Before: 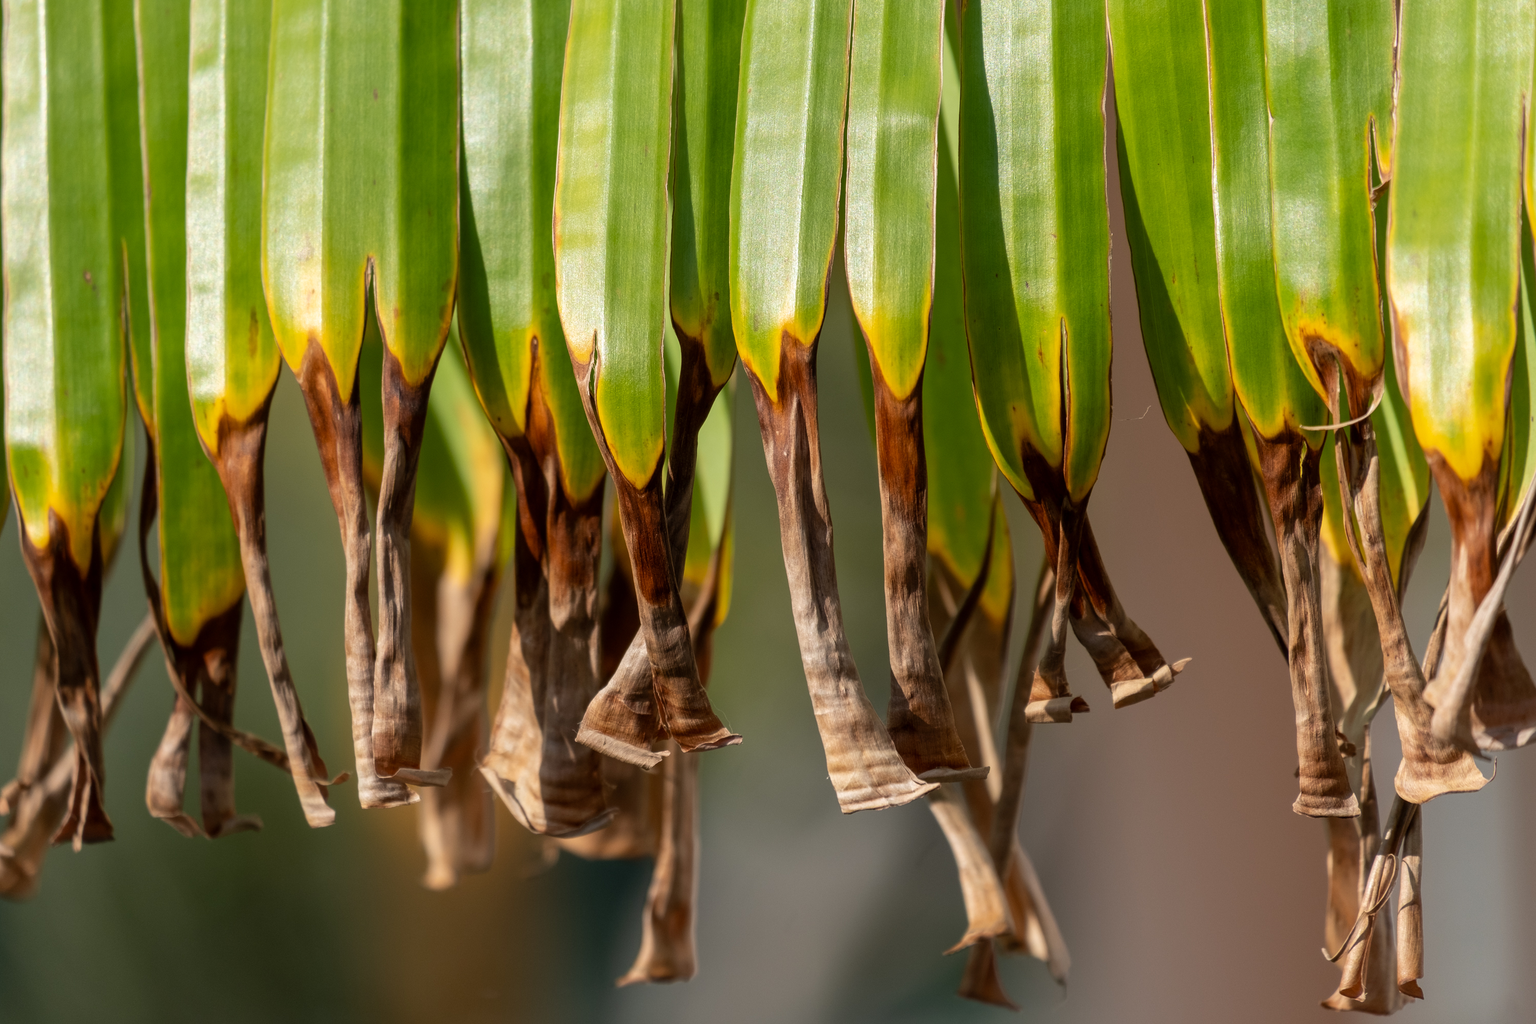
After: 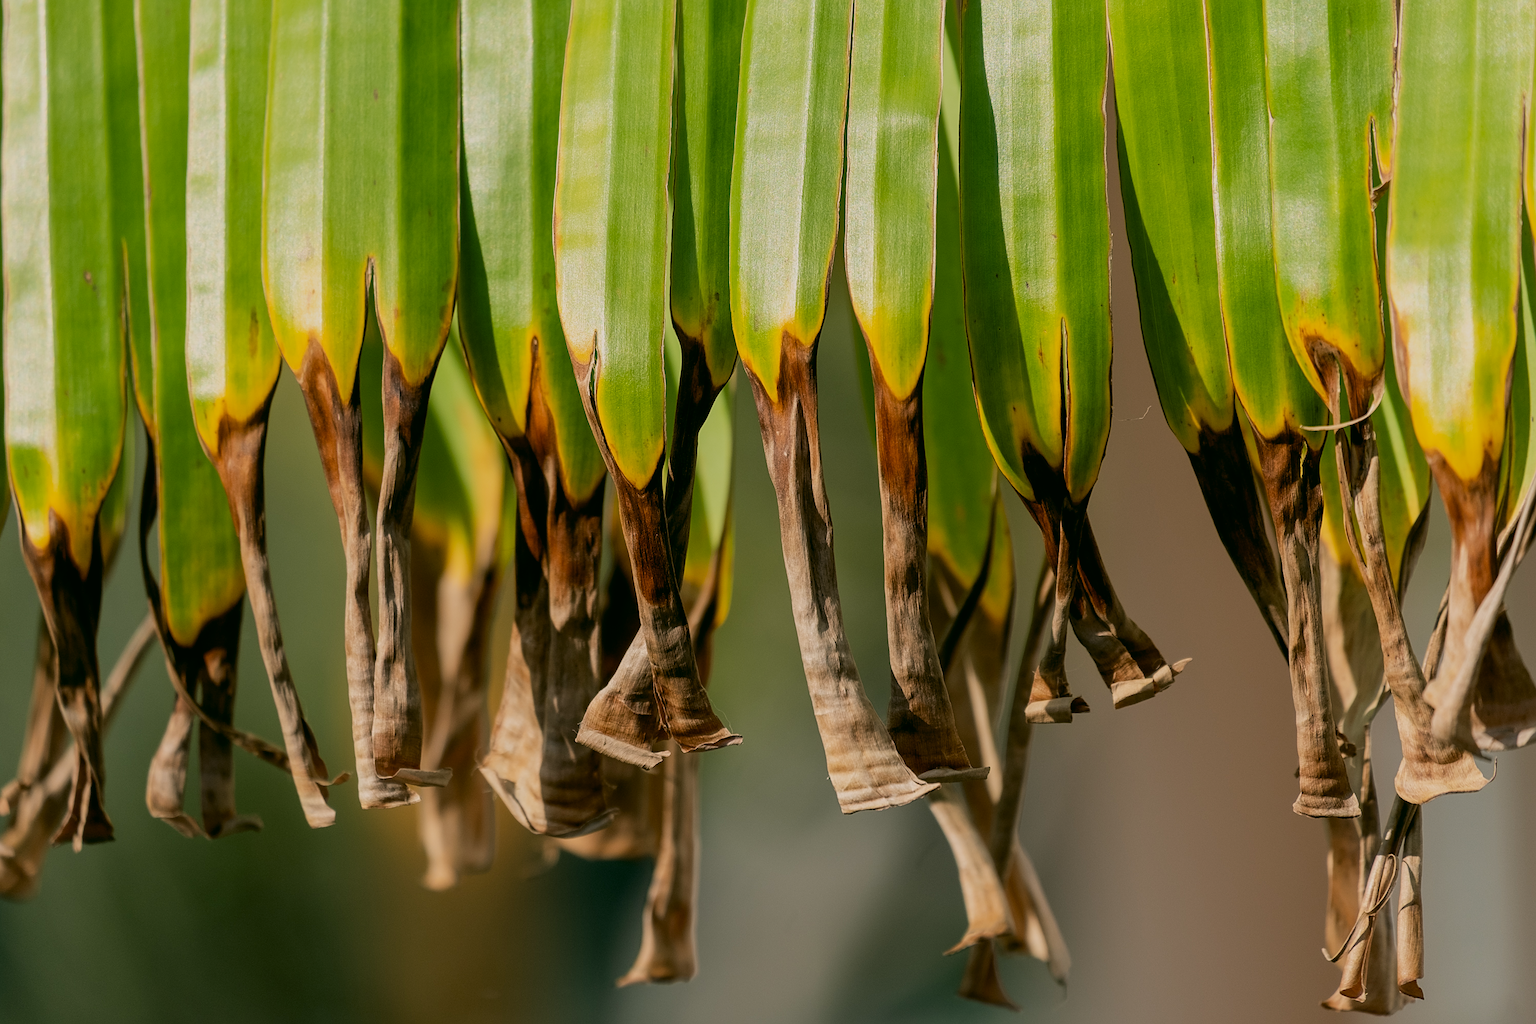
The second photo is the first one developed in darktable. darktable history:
filmic rgb: black relative exposure -7.65 EV, white relative exposure 4.56 EV, hardness 3.61, contrast in shadows safe
color correction: highlights a* 4.04, highlights b* 4.93, shadows a* -7.28, shadows b* 4.58
sharpen: amount 0.495
